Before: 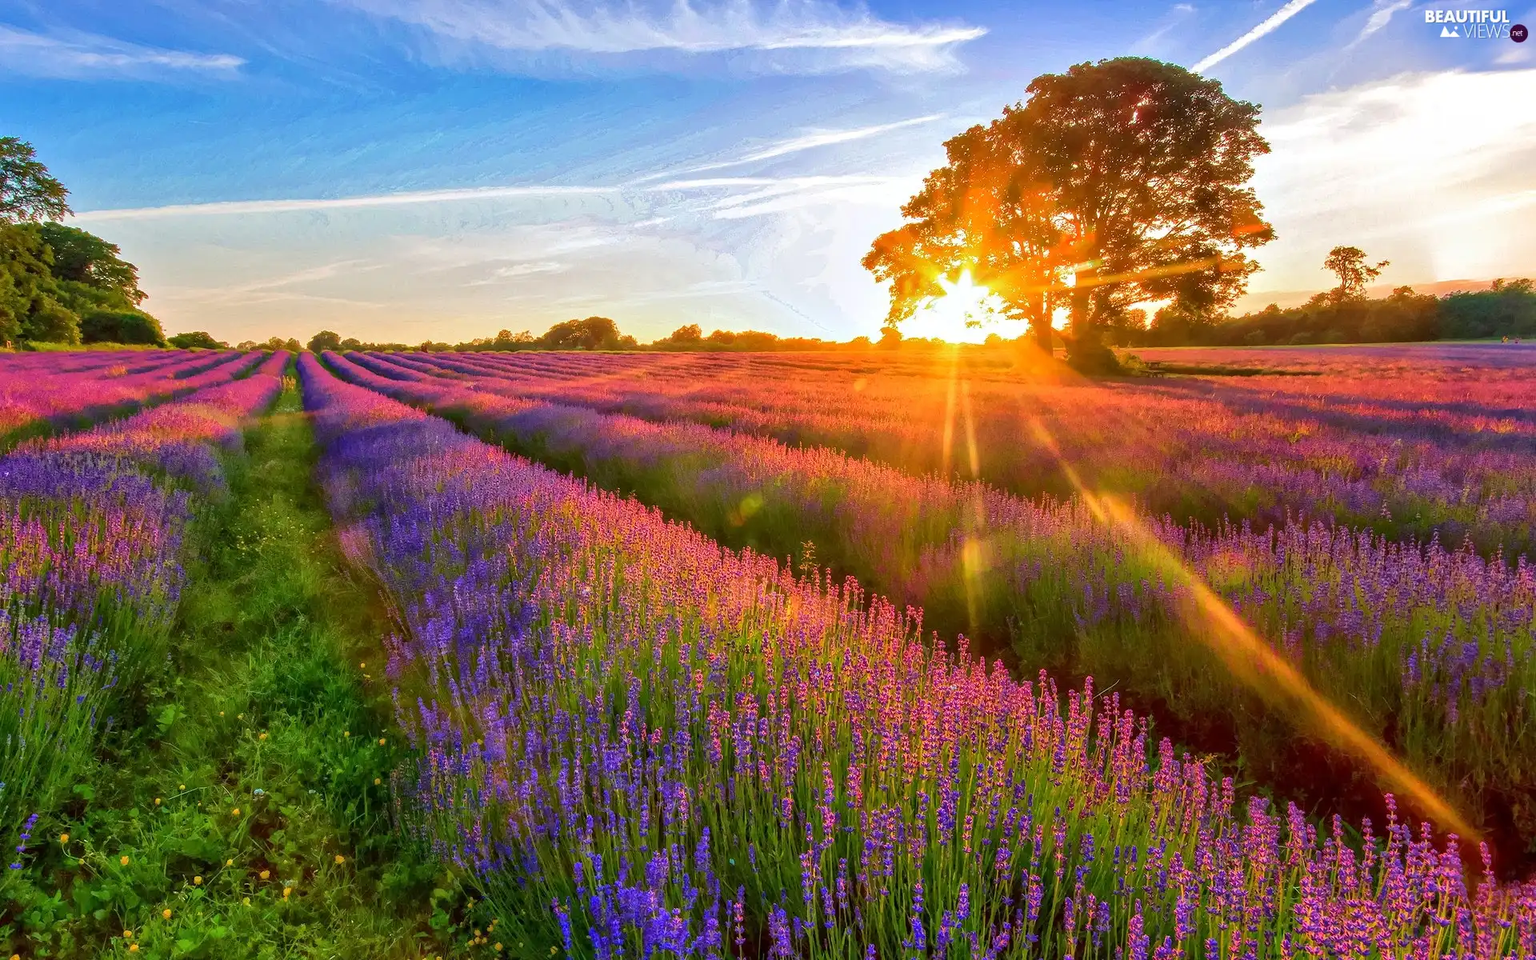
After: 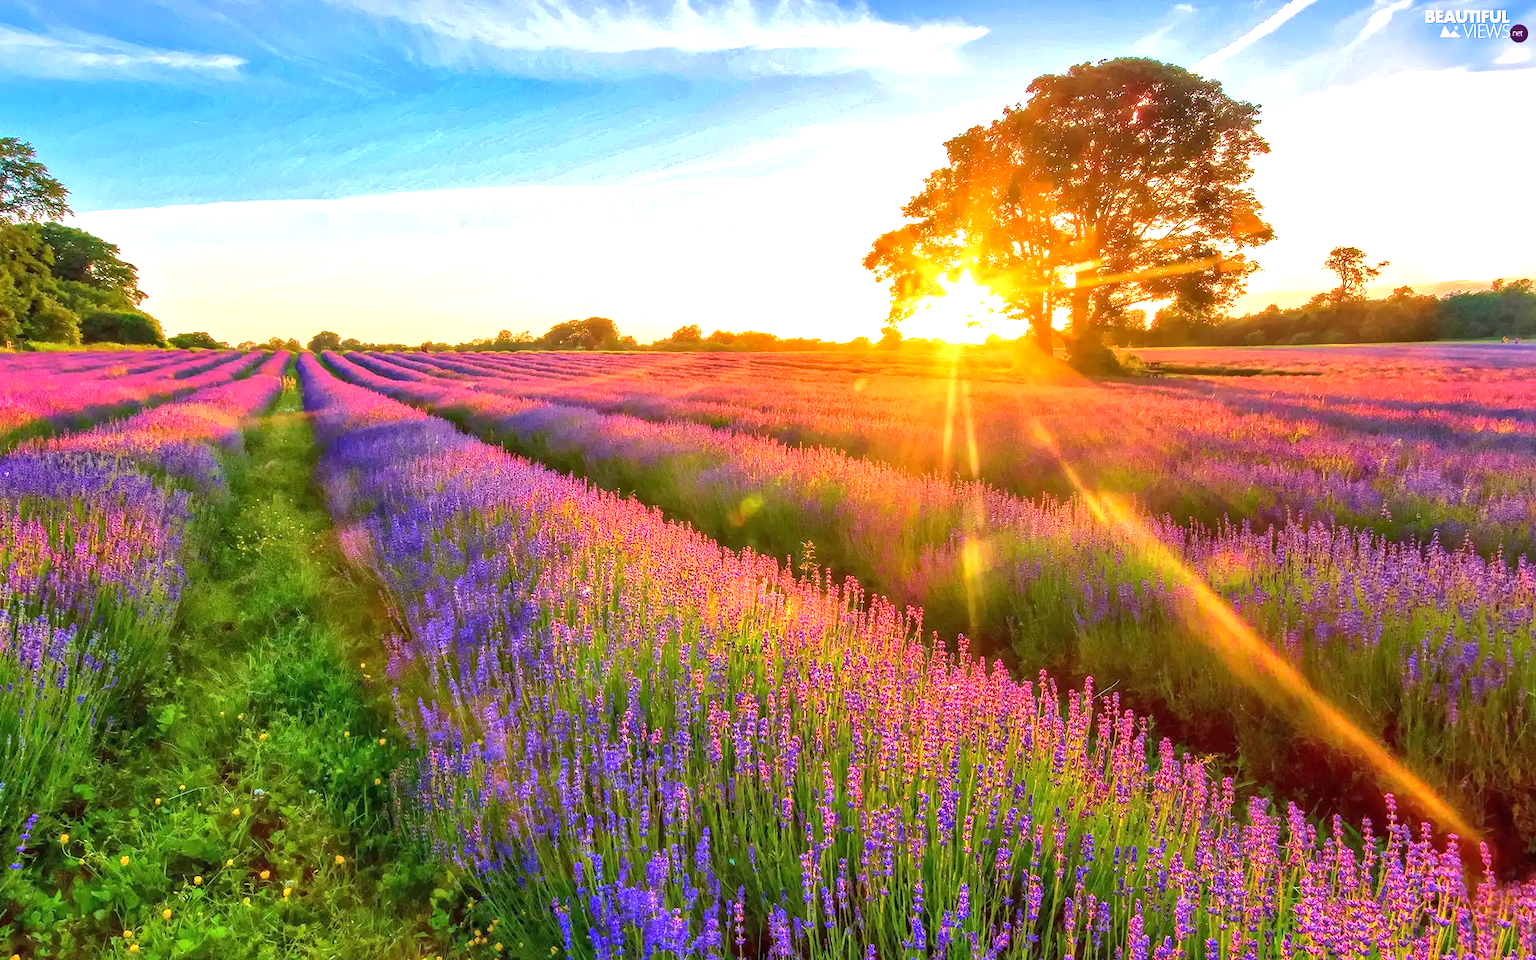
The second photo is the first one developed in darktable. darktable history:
exposure: black level correction 0, exposure 0.9 EV, compensate highlight preservation false
shadows and highlights: shadows 25, highlights -25
